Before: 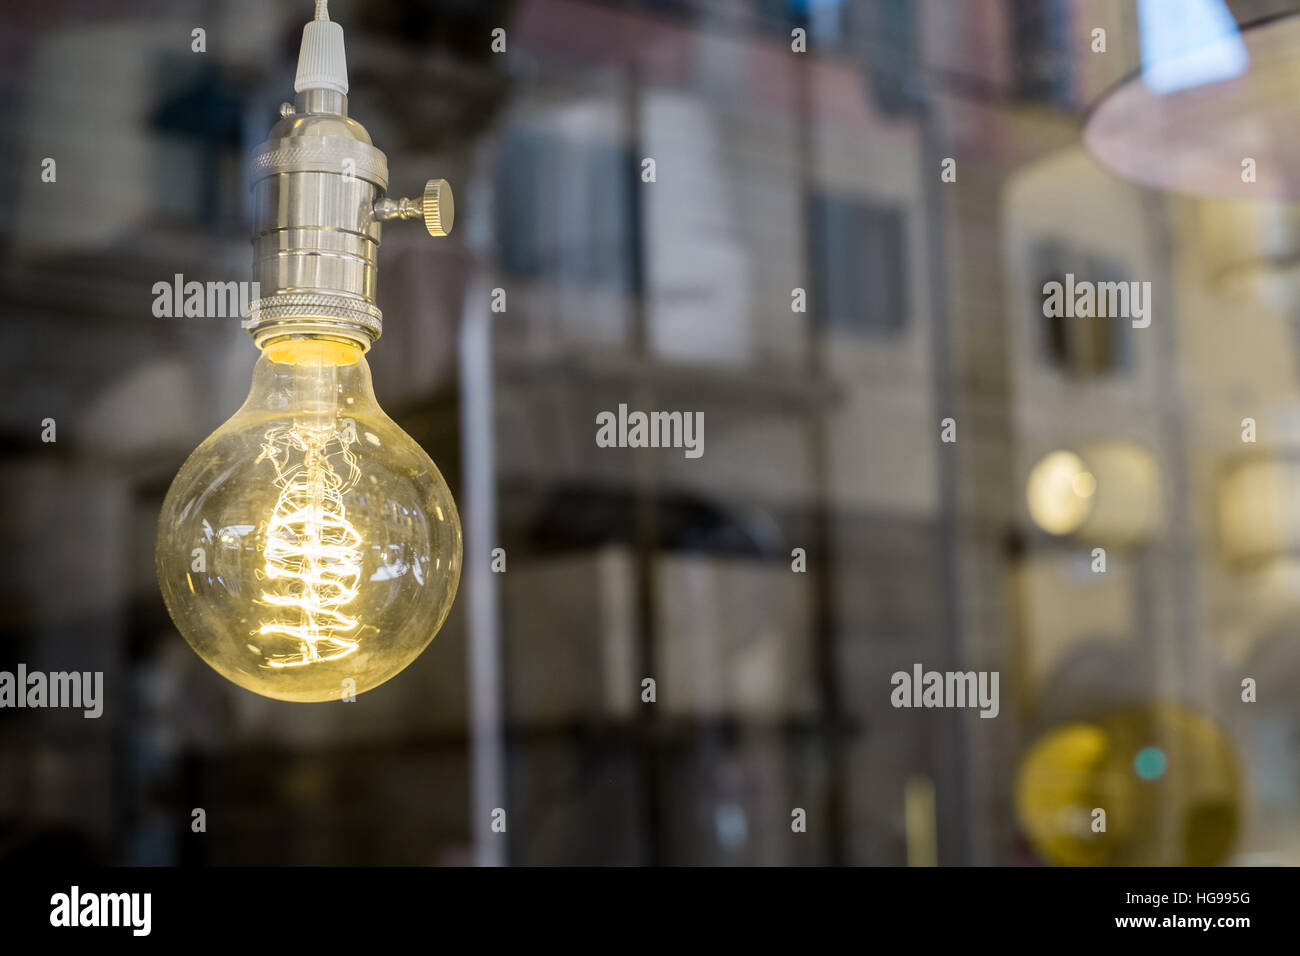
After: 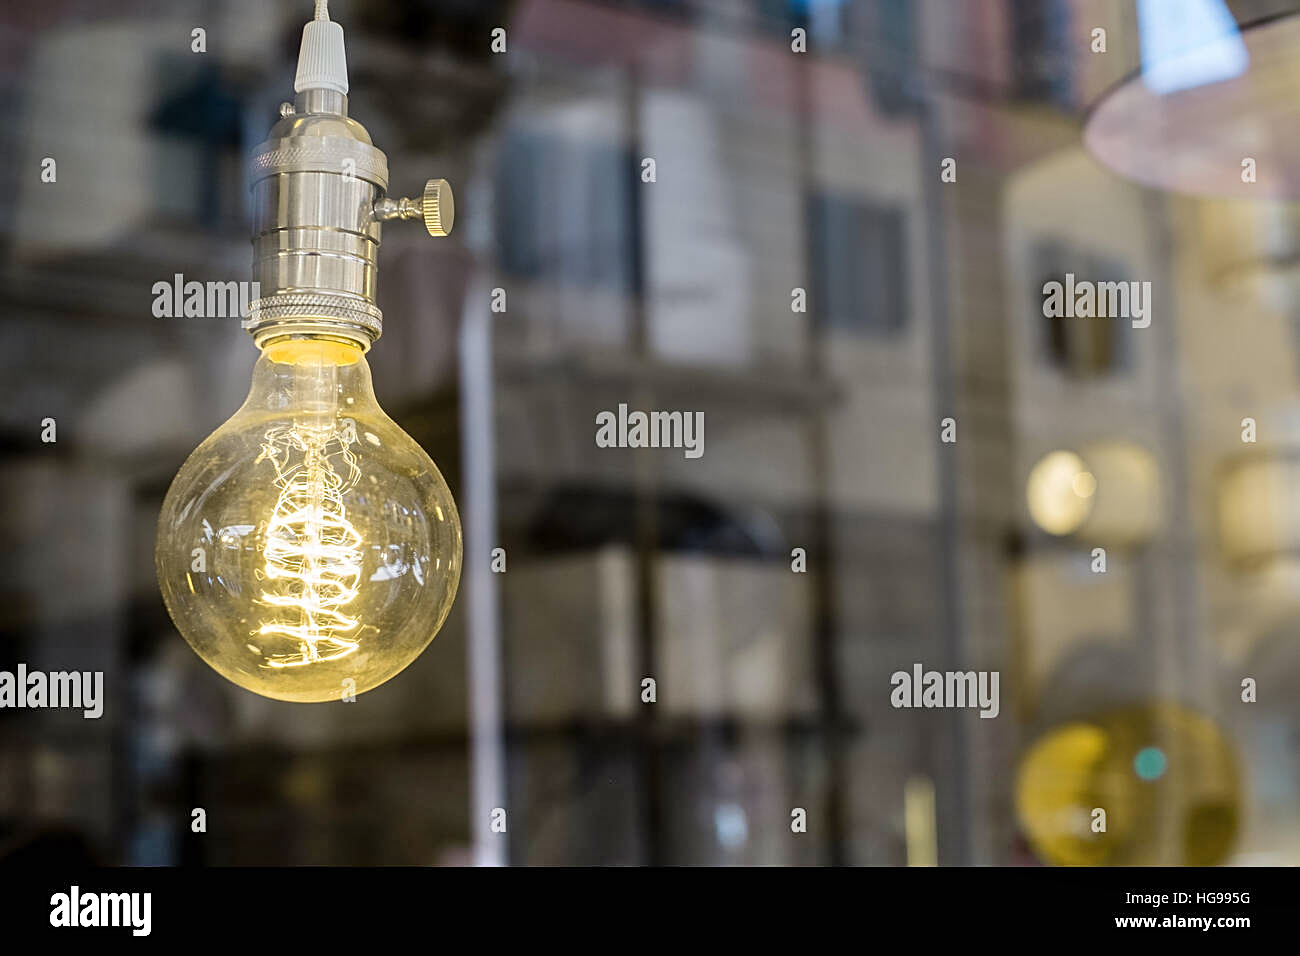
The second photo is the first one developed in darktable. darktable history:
sharpen: on, module defaults
shadows and highlights: shadows 52.32, highlights -28.74, soften with gaussian
